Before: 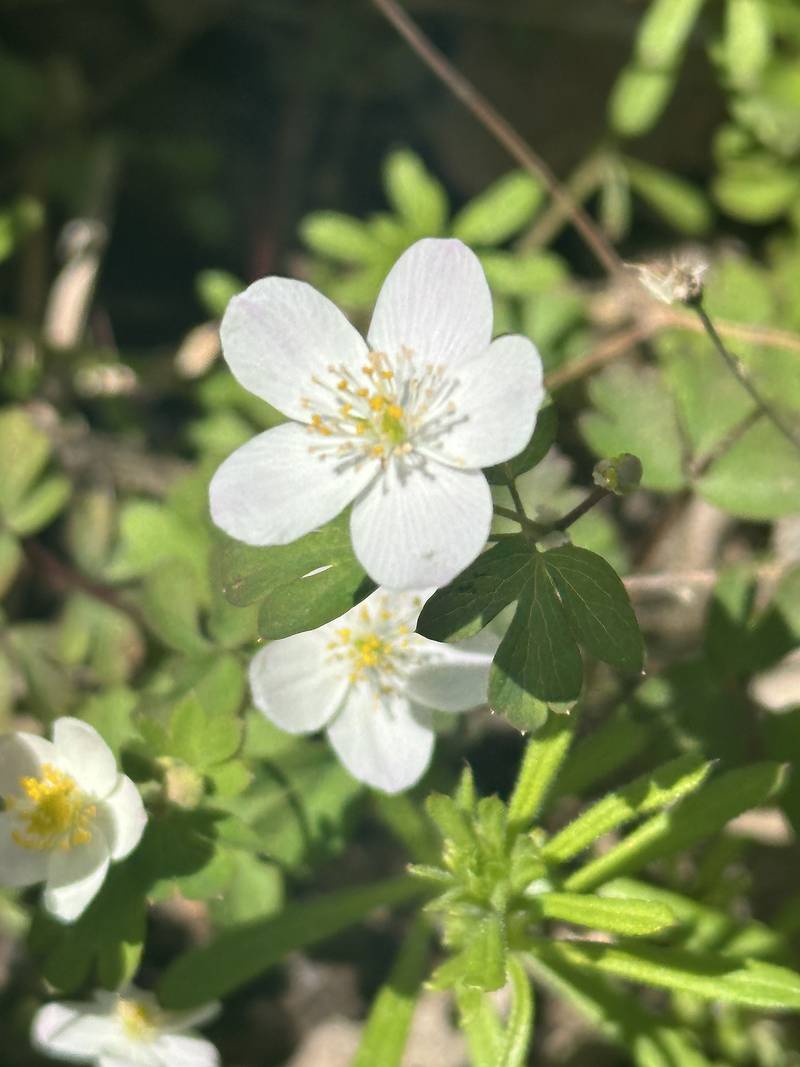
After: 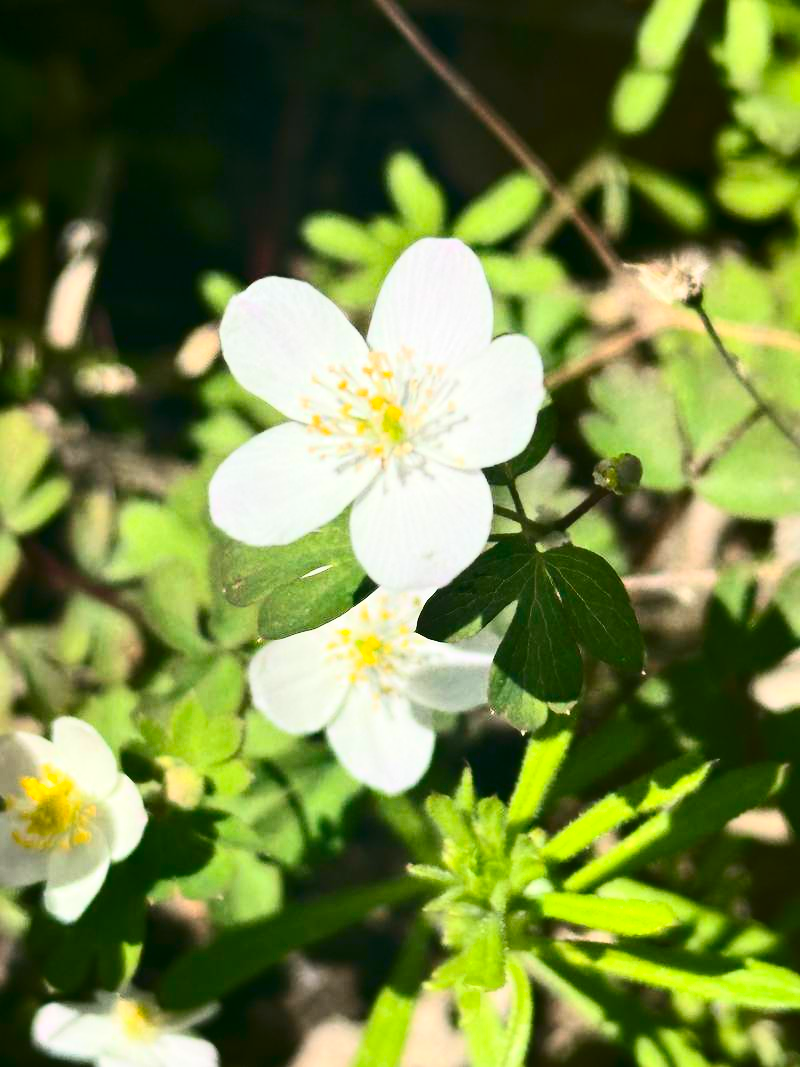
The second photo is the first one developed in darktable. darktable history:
contrast brightness saturation: contrast 0.411, brightness 0.043, saturation 0.258
